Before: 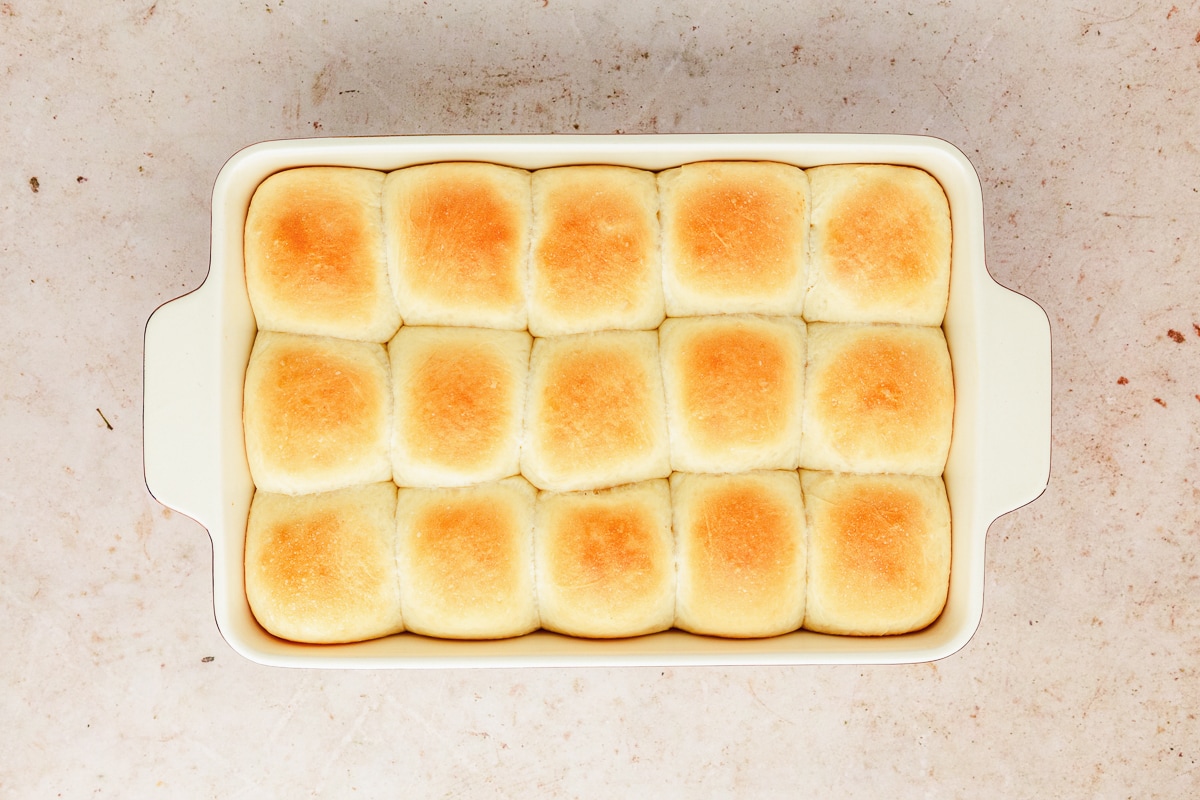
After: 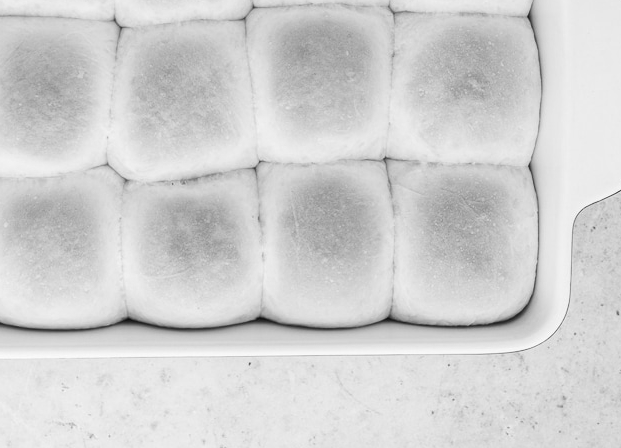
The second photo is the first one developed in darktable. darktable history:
crop: left 34.479%, top 38.822%, right 13.718%, bottom 5.172%
monochrome: on, module defaults
color contrast: green-magenta contrast 1.69, blue-yellow contrast 1.49
